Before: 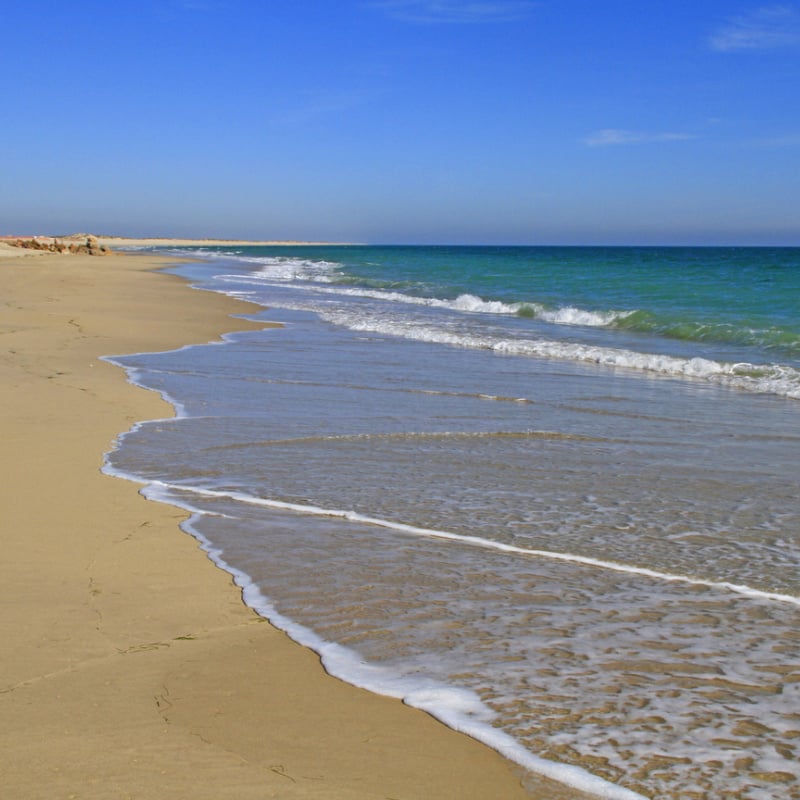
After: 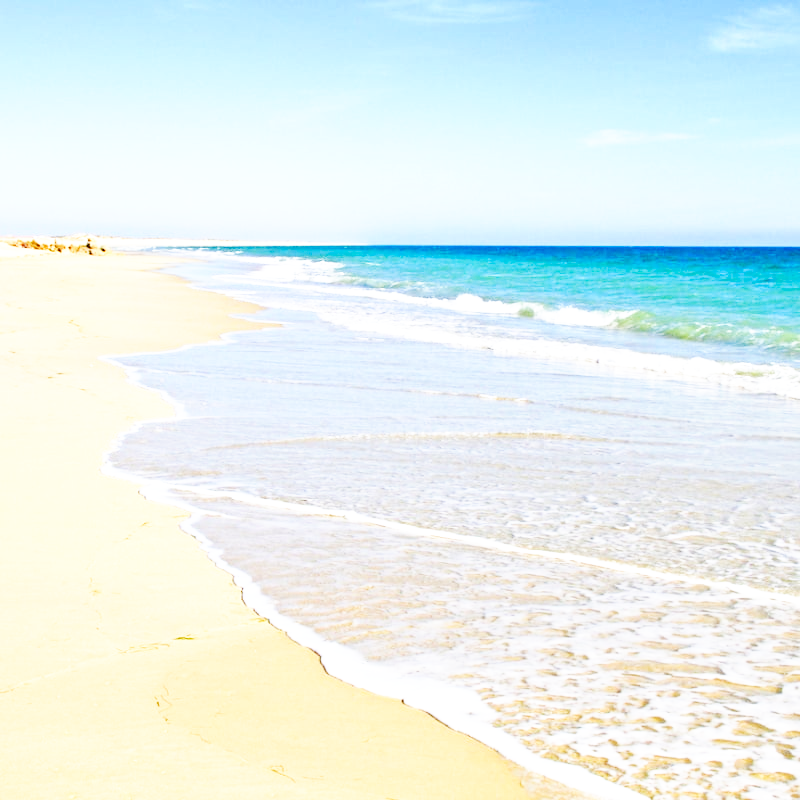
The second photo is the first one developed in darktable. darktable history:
exposure: black level correction 0.011, exposure 1.08 EV, compensate highlight preservation false
base curve: curves: ch0 [(0, 0) (0.007, 0.004) (0.027, 0.03) (0.046, 0.07) (0.207, 0.54) (0.442, 0.872) (0.673, 0.972) (1, 1)], preserve colors none
